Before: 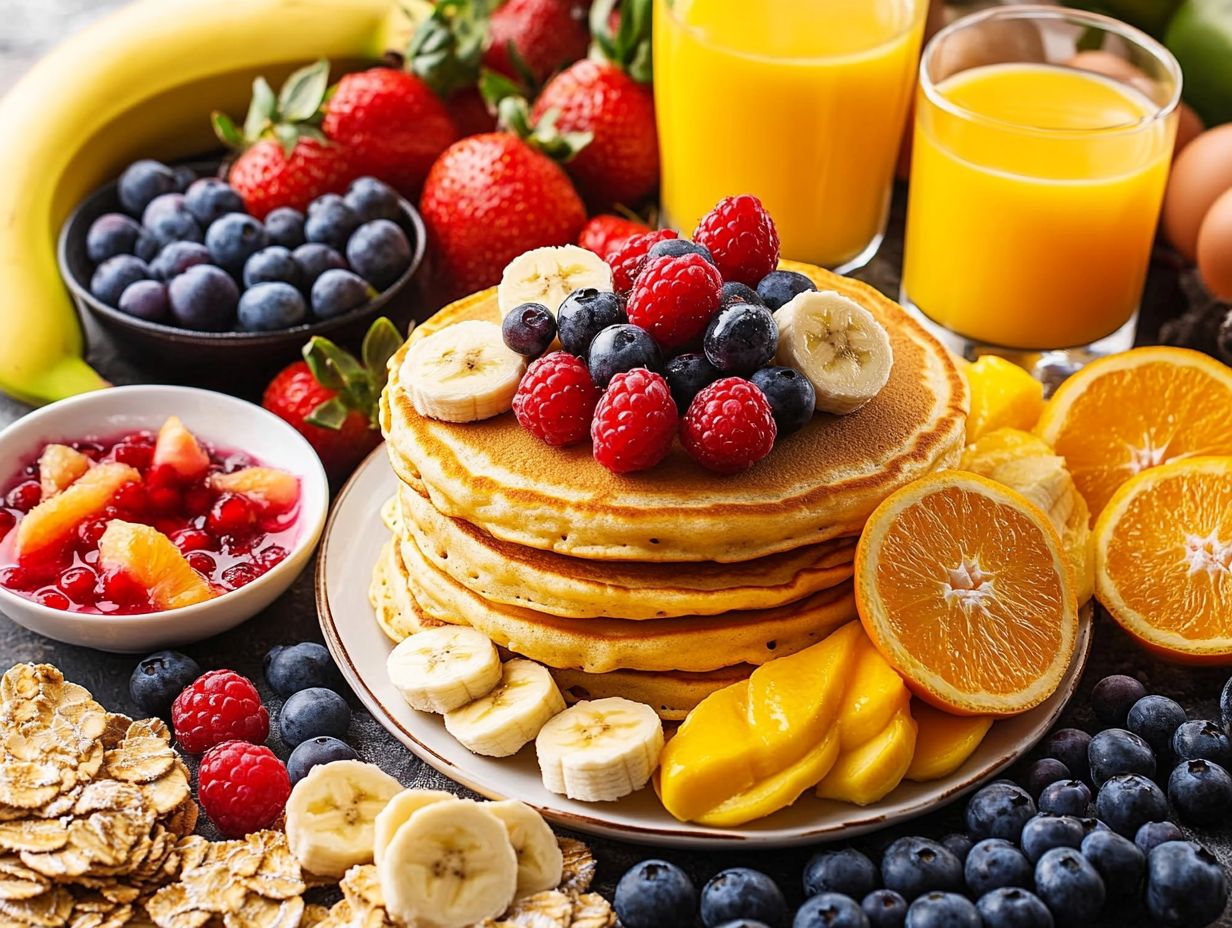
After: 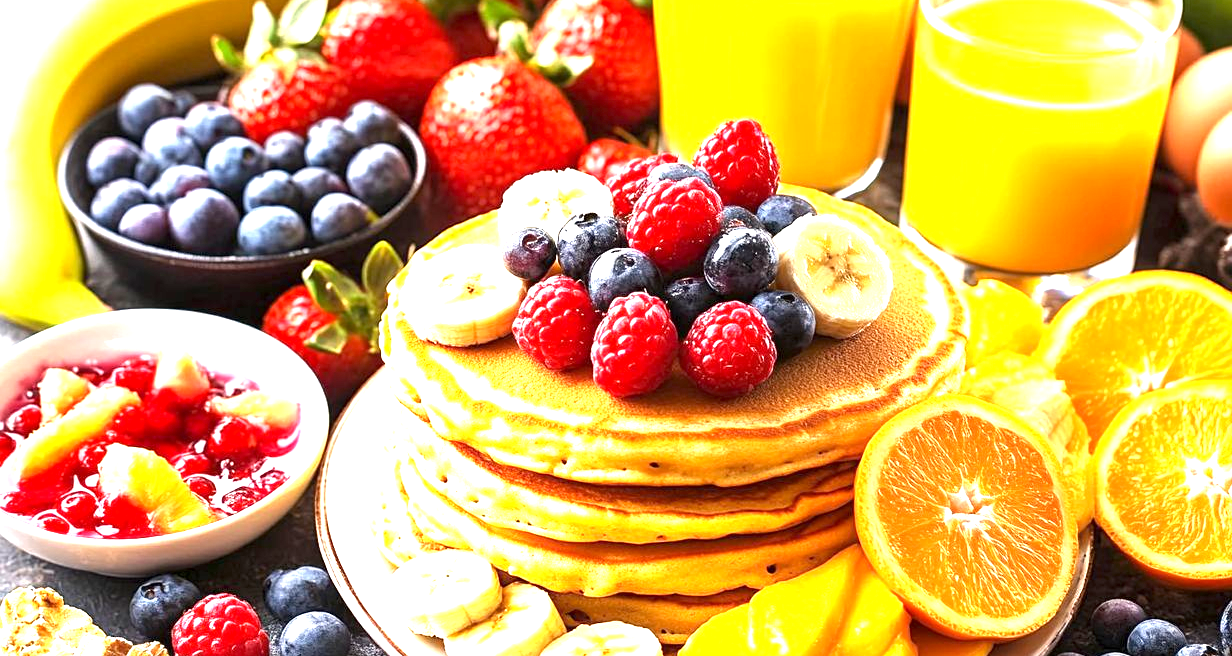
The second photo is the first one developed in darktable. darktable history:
exposure: black level correction 0.001, exposure 1.646 EV, compensate exposure bias true, compensate highlight preservation false
crop and rotate: top 8.293%, bottom 20.996%
